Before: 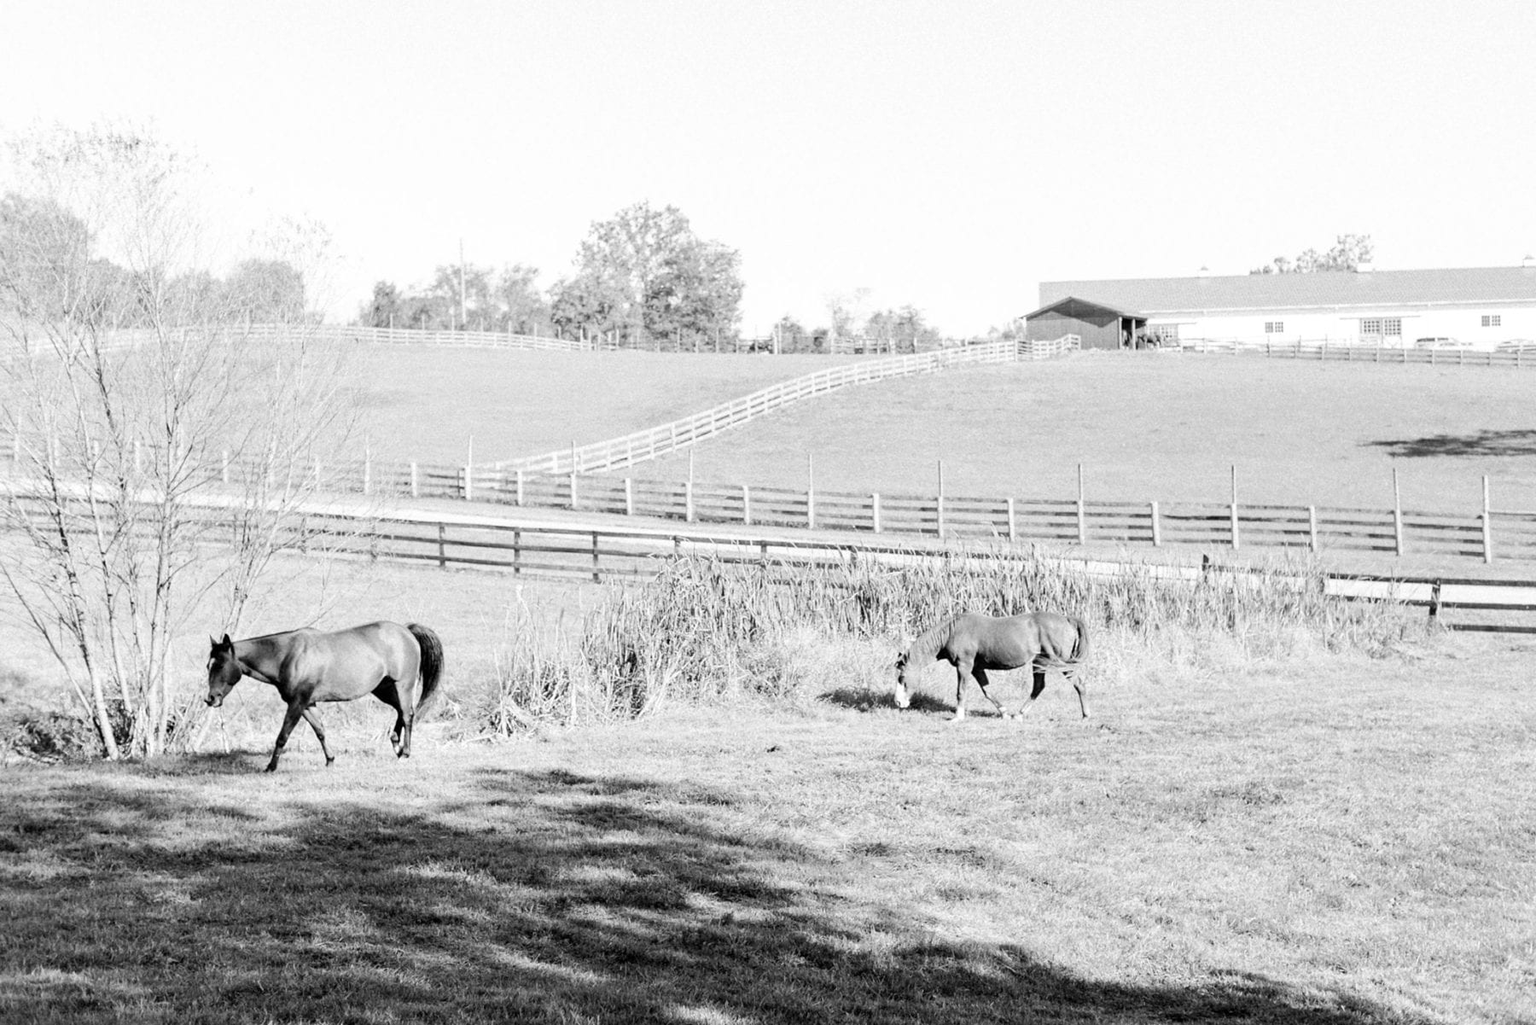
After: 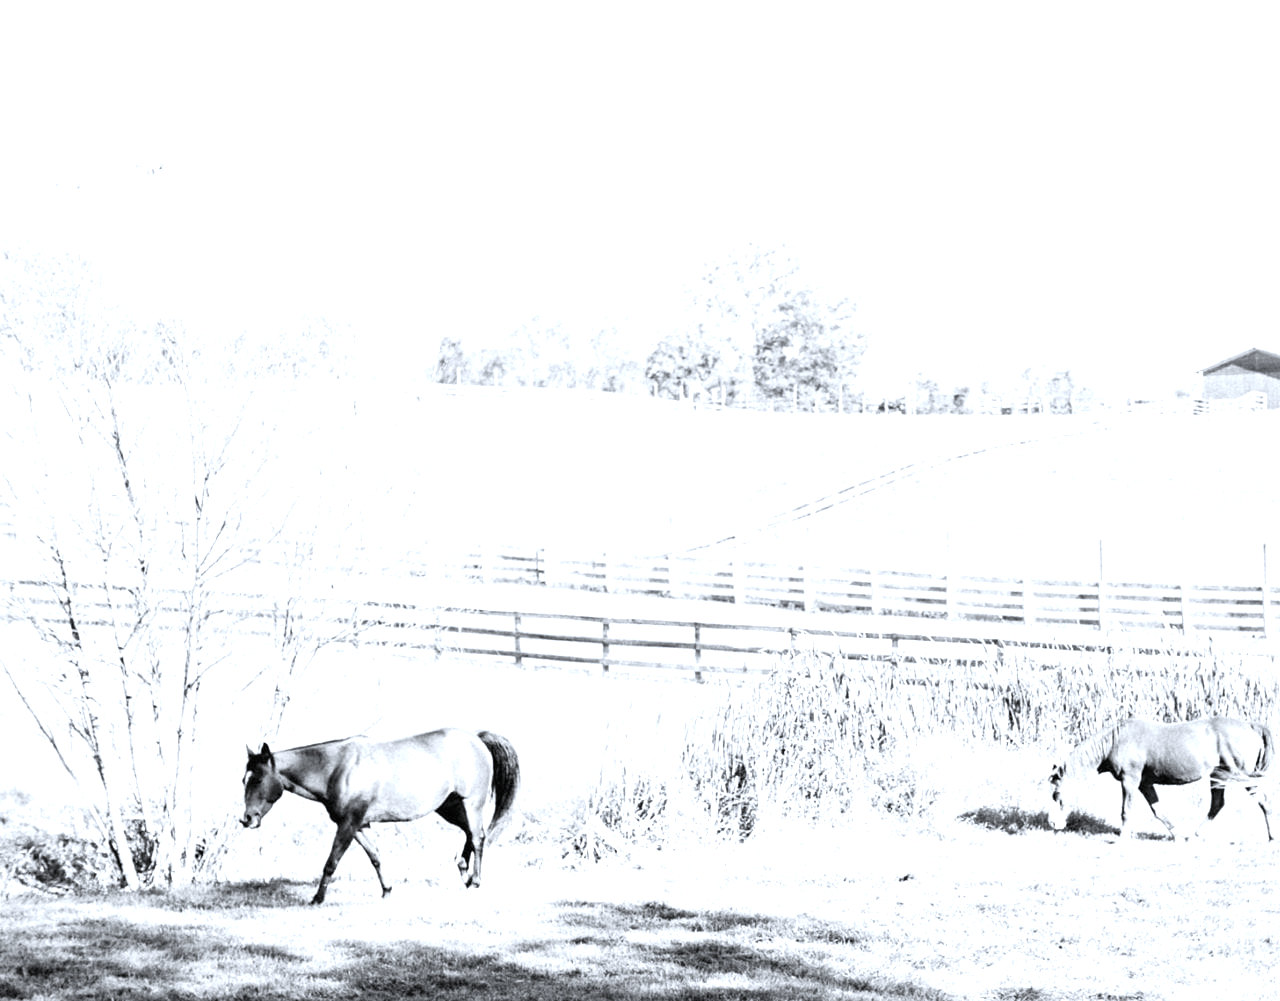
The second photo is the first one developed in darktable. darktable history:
contrast brightness saturation: contrast 0.1, brightness 0.02, saturation 0.02
white balance: red 0.967, blue 1.049
crop: right 28.885%, bottom 16.626%
exposure: black level correction -0.001, exposure 0.9 EV, compensate exposure bias true, compensate highlight preservation false
